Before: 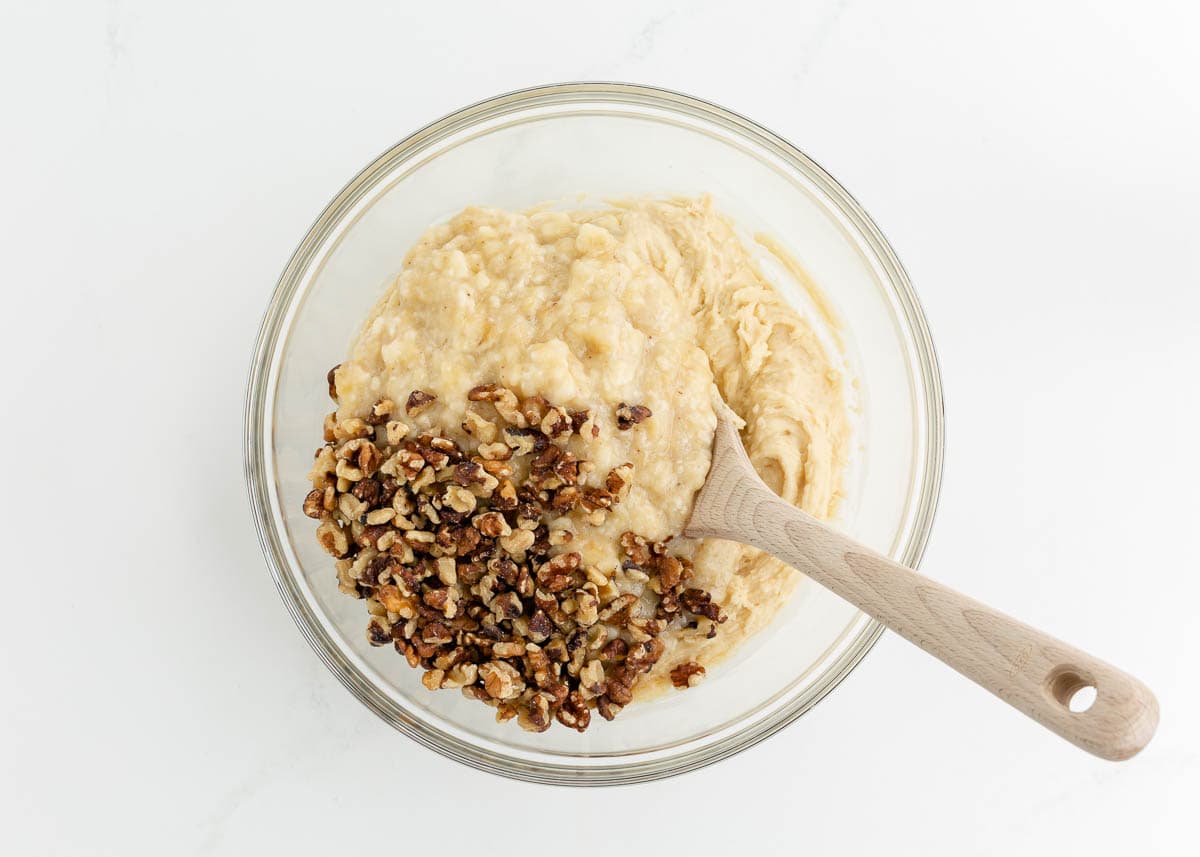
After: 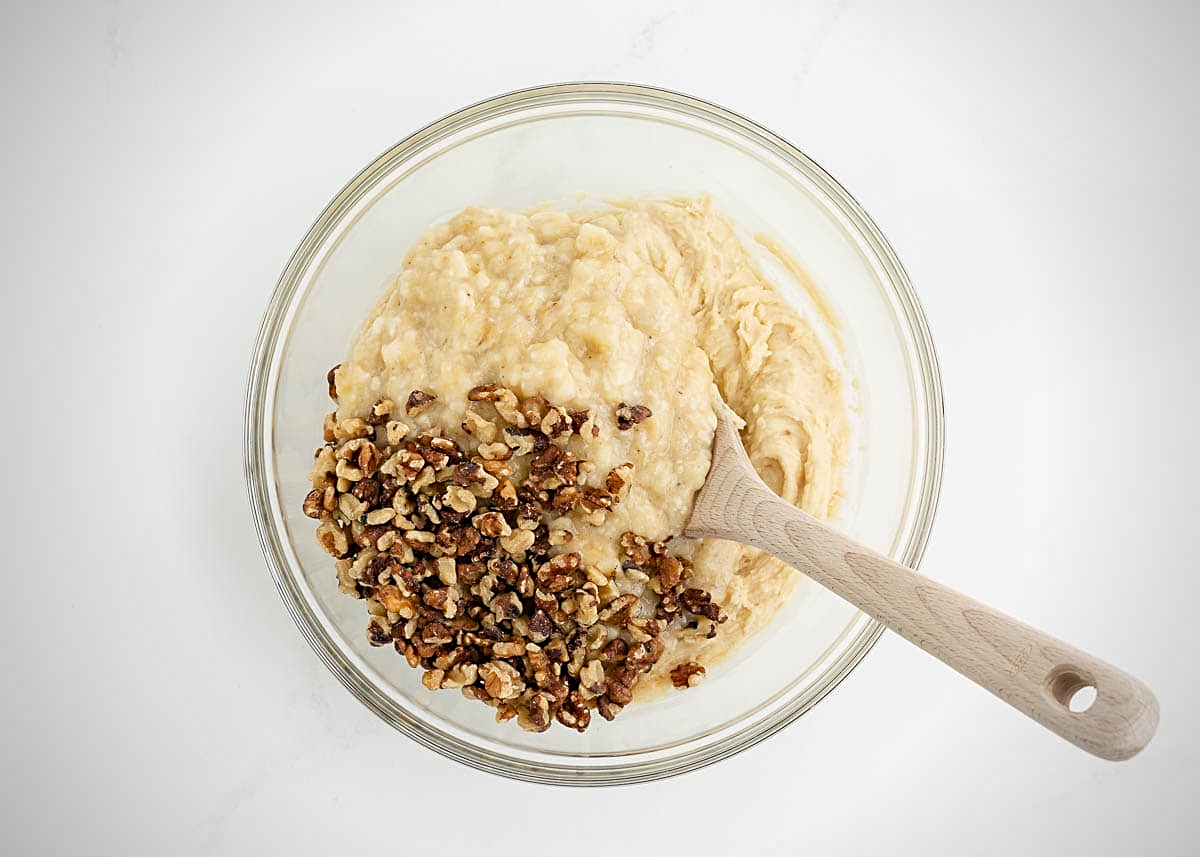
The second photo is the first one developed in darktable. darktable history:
vignetting: fall-off start 74.49%, fall-off radius 65.9%, brightness -0.628, saturation -0.68
sharpen: on, module defaults
